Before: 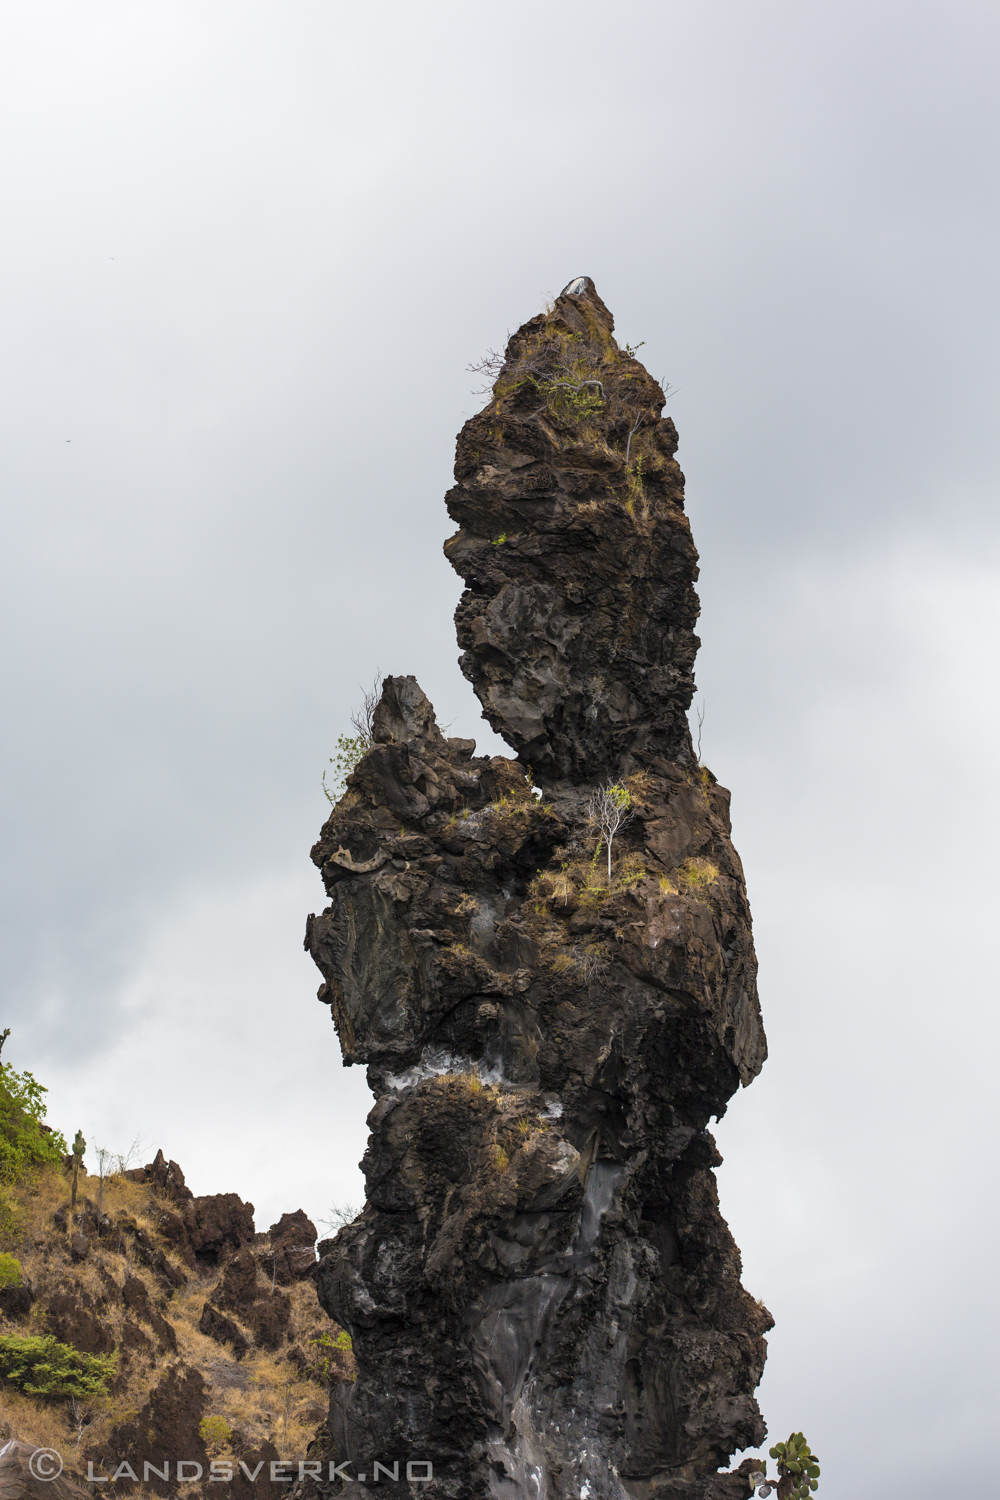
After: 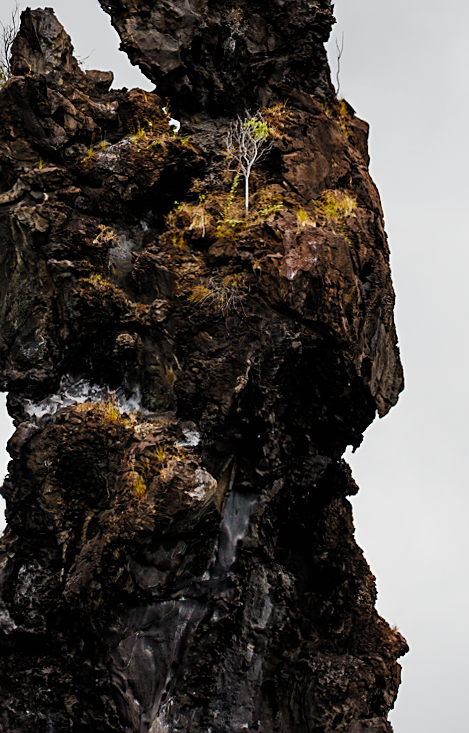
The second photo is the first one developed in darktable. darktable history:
crop: left 35.976%, top 45.819%, right 18.162%, bottom 5.807%
sharpen: on, module defaults
exposure: exposure -0.21 EV, compensate highlight preservation false
filmic rgb: black relative exposure -6.43 EV, white relative exposure 2.43 EV, threshold 3 EV, hardness 5.27, latitude 0.1%, contrast 1.425, highlights saturation mix 2%, preserve chrominance no, color science v5 (2021), contrast in shadows safe, contrast in highlights safe, enable highlight reconstruction true
rotate and perspective: lens shift (vertical) 0.048, lens shift (horizontal) -0.024, automatic cropping off
